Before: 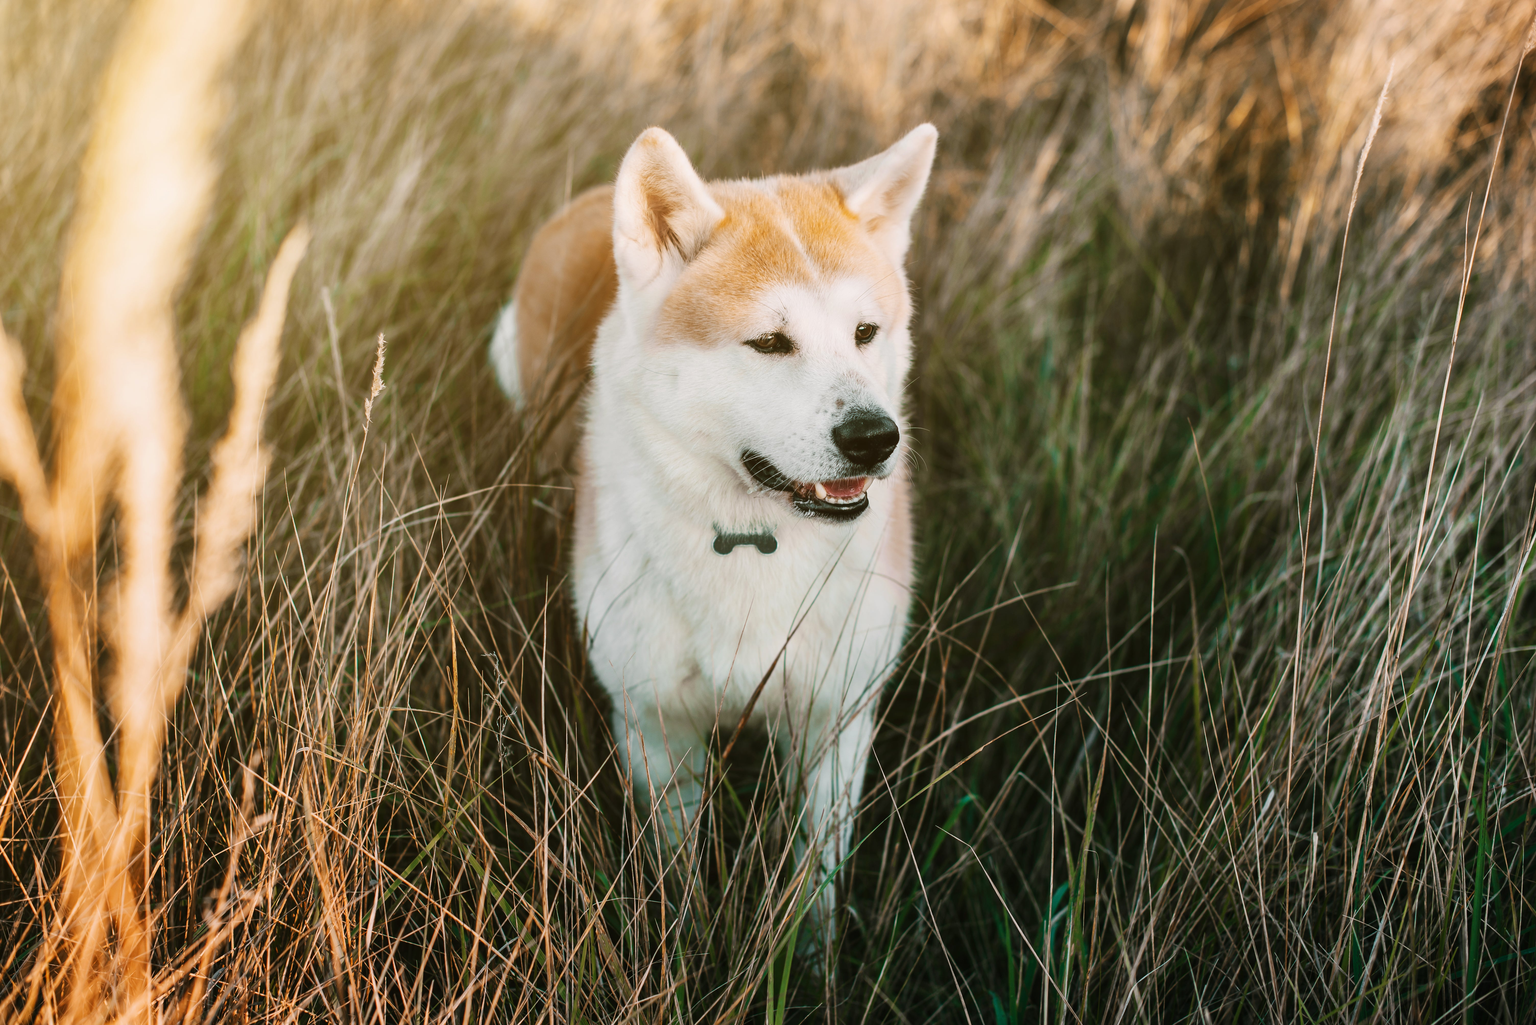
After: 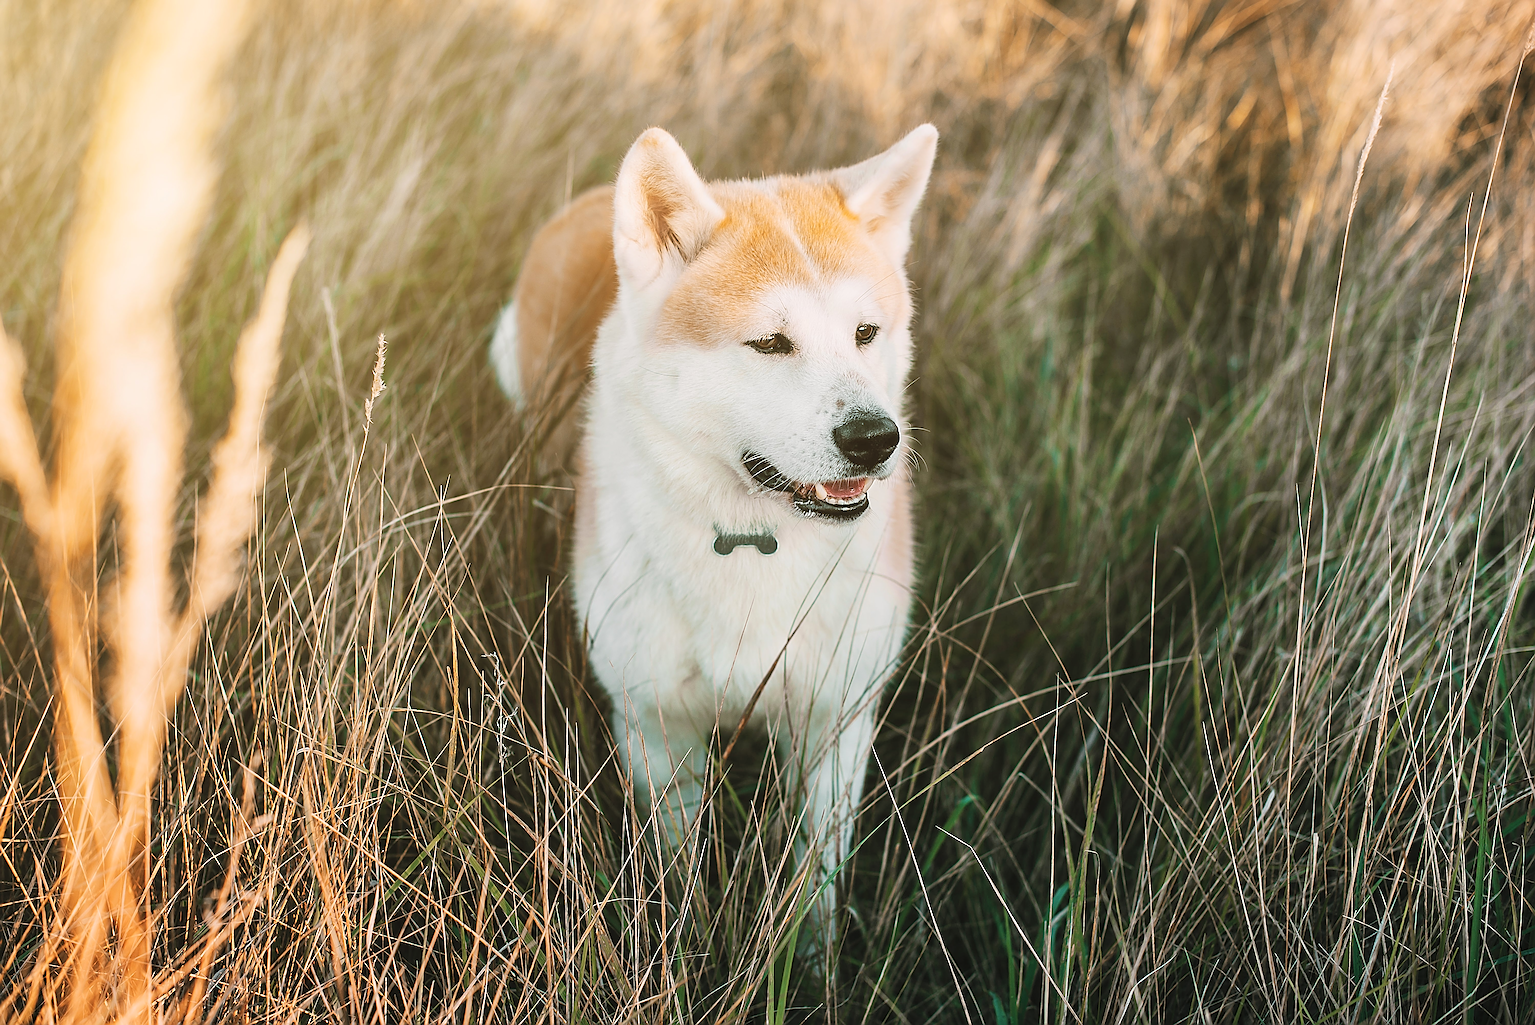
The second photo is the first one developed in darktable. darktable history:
contrast brightness saturation: brightness 0.15
sharpen: radius 3.181, amount 1.714
